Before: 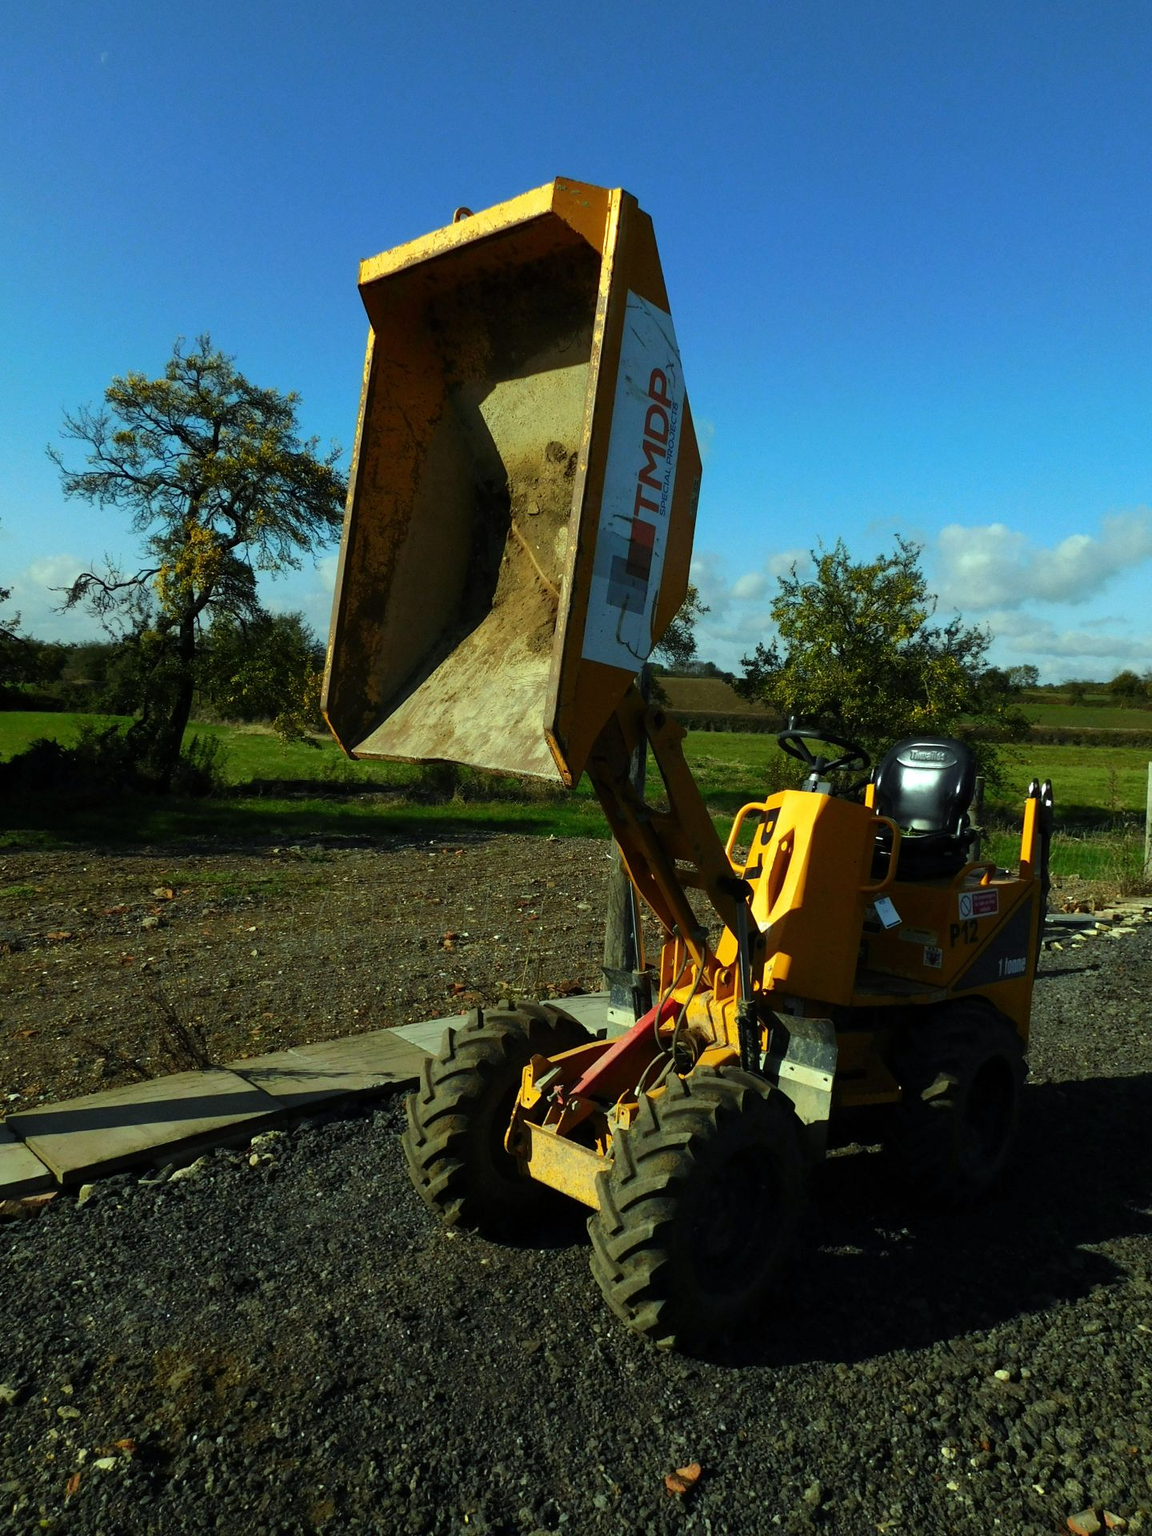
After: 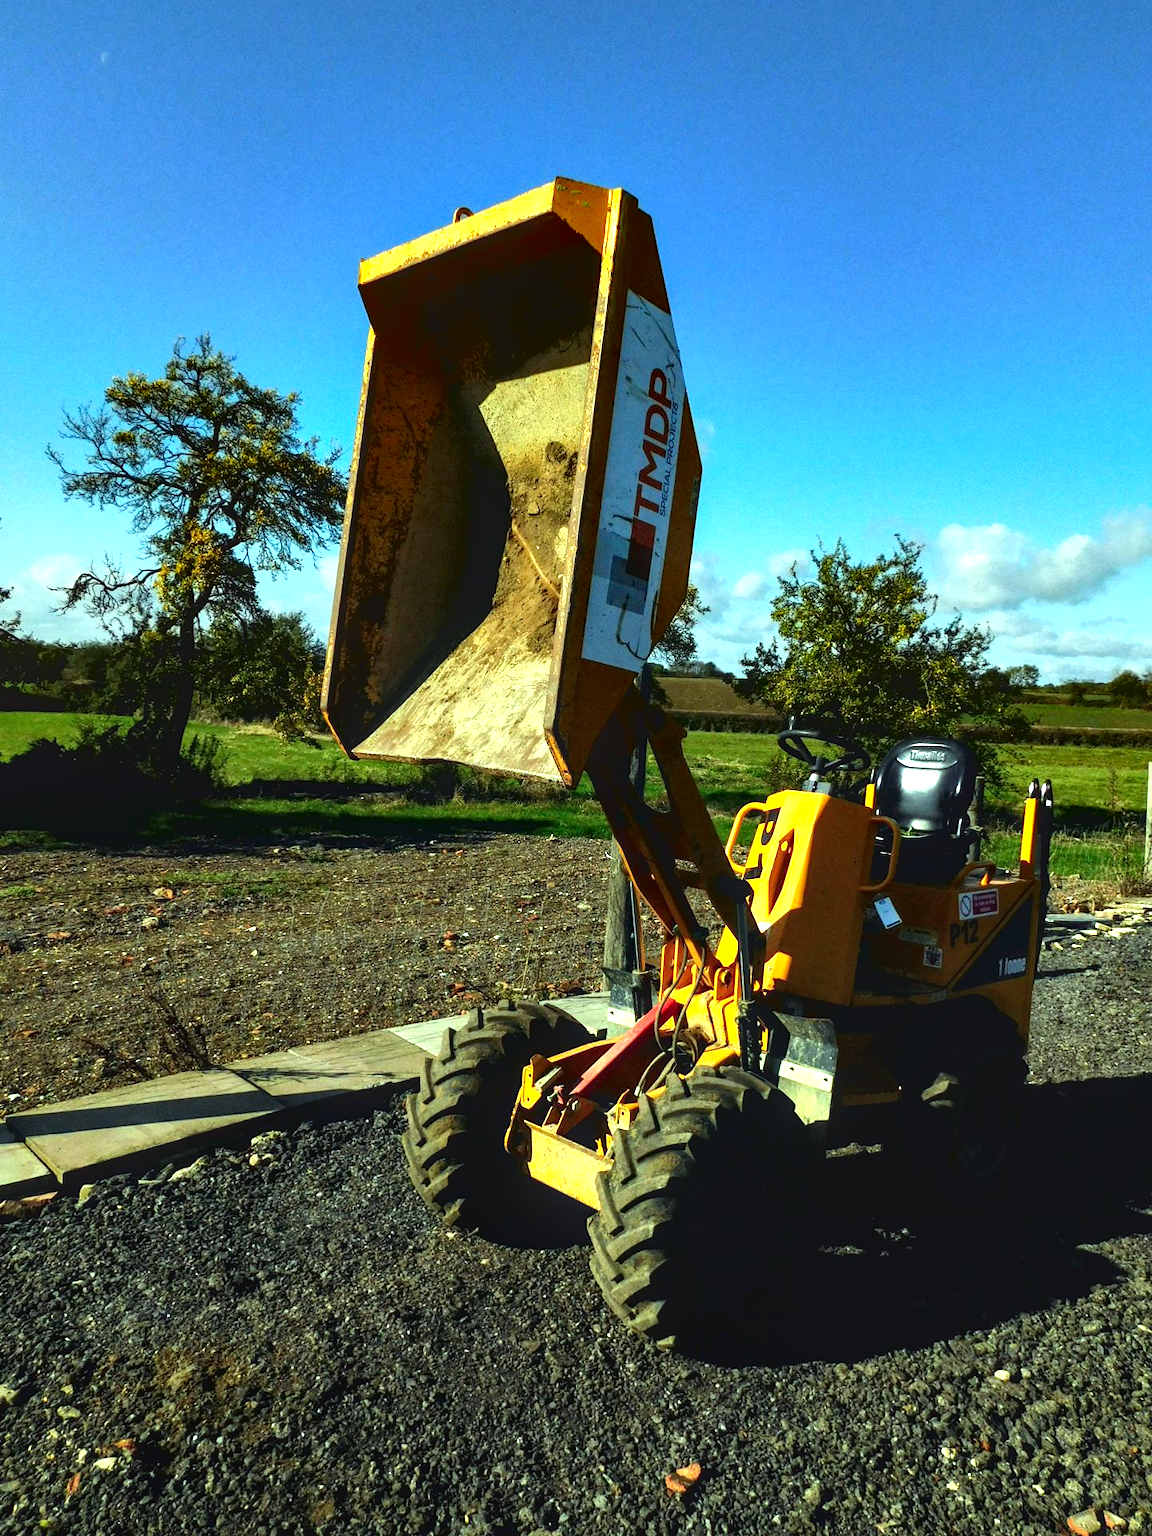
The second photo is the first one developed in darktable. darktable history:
contrast equalizer: octaves 7, y [[0.6 ×6], [0.55 ×6], [0 ×6], [0 ×6], [0 ×6]]
local contrast: on, module defaults
exposure: black level correction 0, exposure 0.701 EV, compensate exposure bias true, compensate highlight preservation false
contrast brightness saturation: contrast -0.106
